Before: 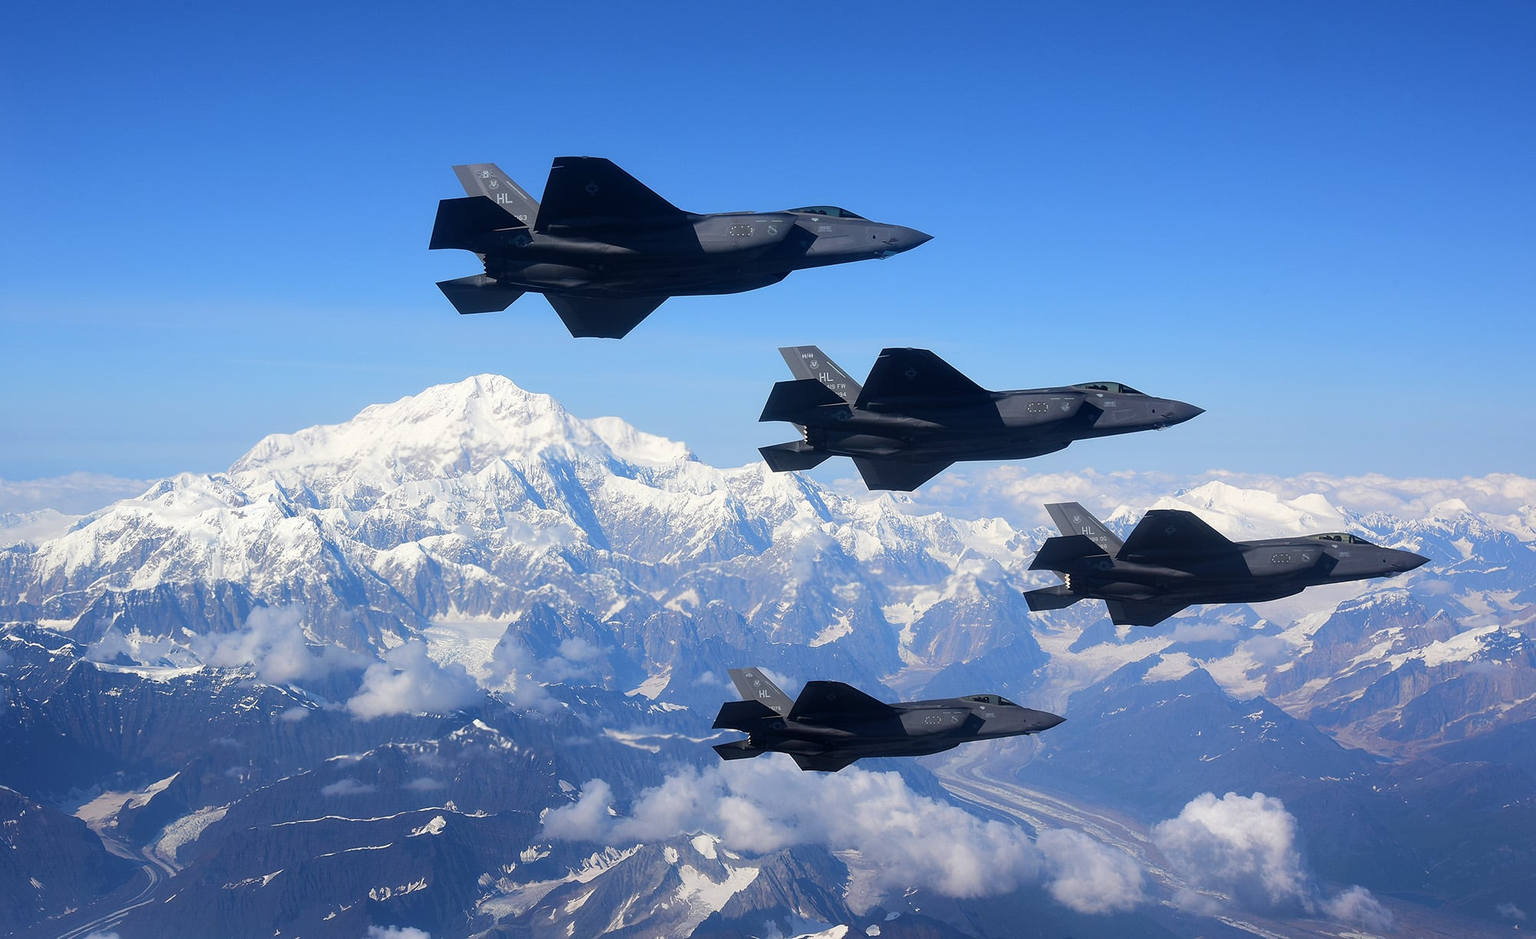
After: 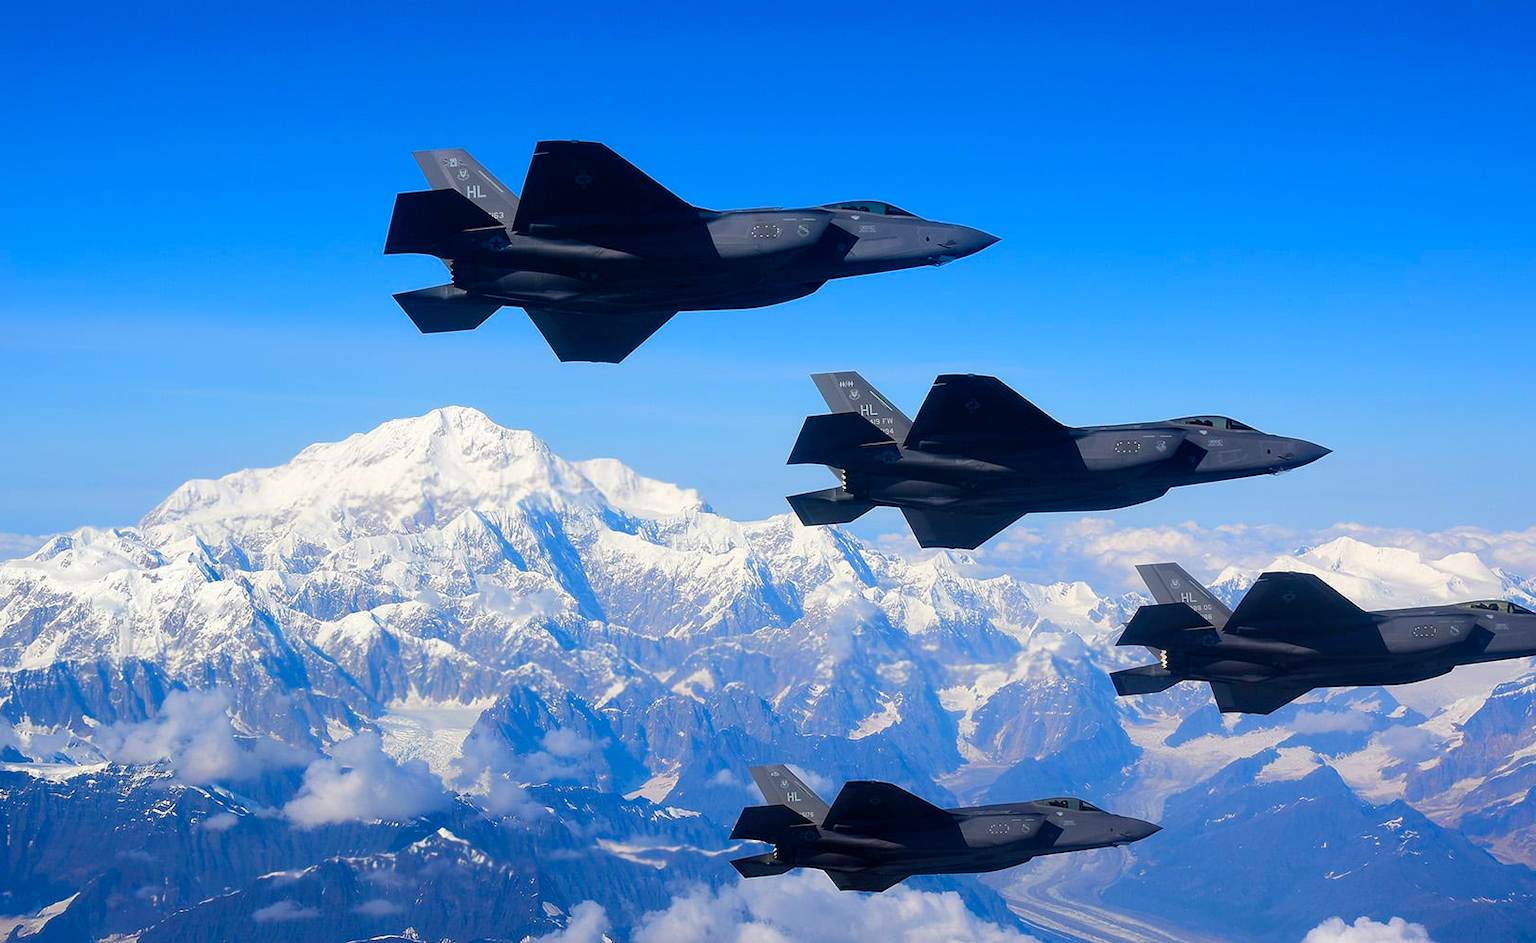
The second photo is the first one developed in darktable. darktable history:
base curve: curves: ch0 [(0, 0) (0.472, 0.455) (1, 1)], preserve colors none
crop and rotate: left 7.495%, top 4.46%, right 10.596%, bottom 13.234%
color balance rgb: perceptual saturation grading › global saturation 36.7%, perceptual saturation grading › shadows 35.299%
